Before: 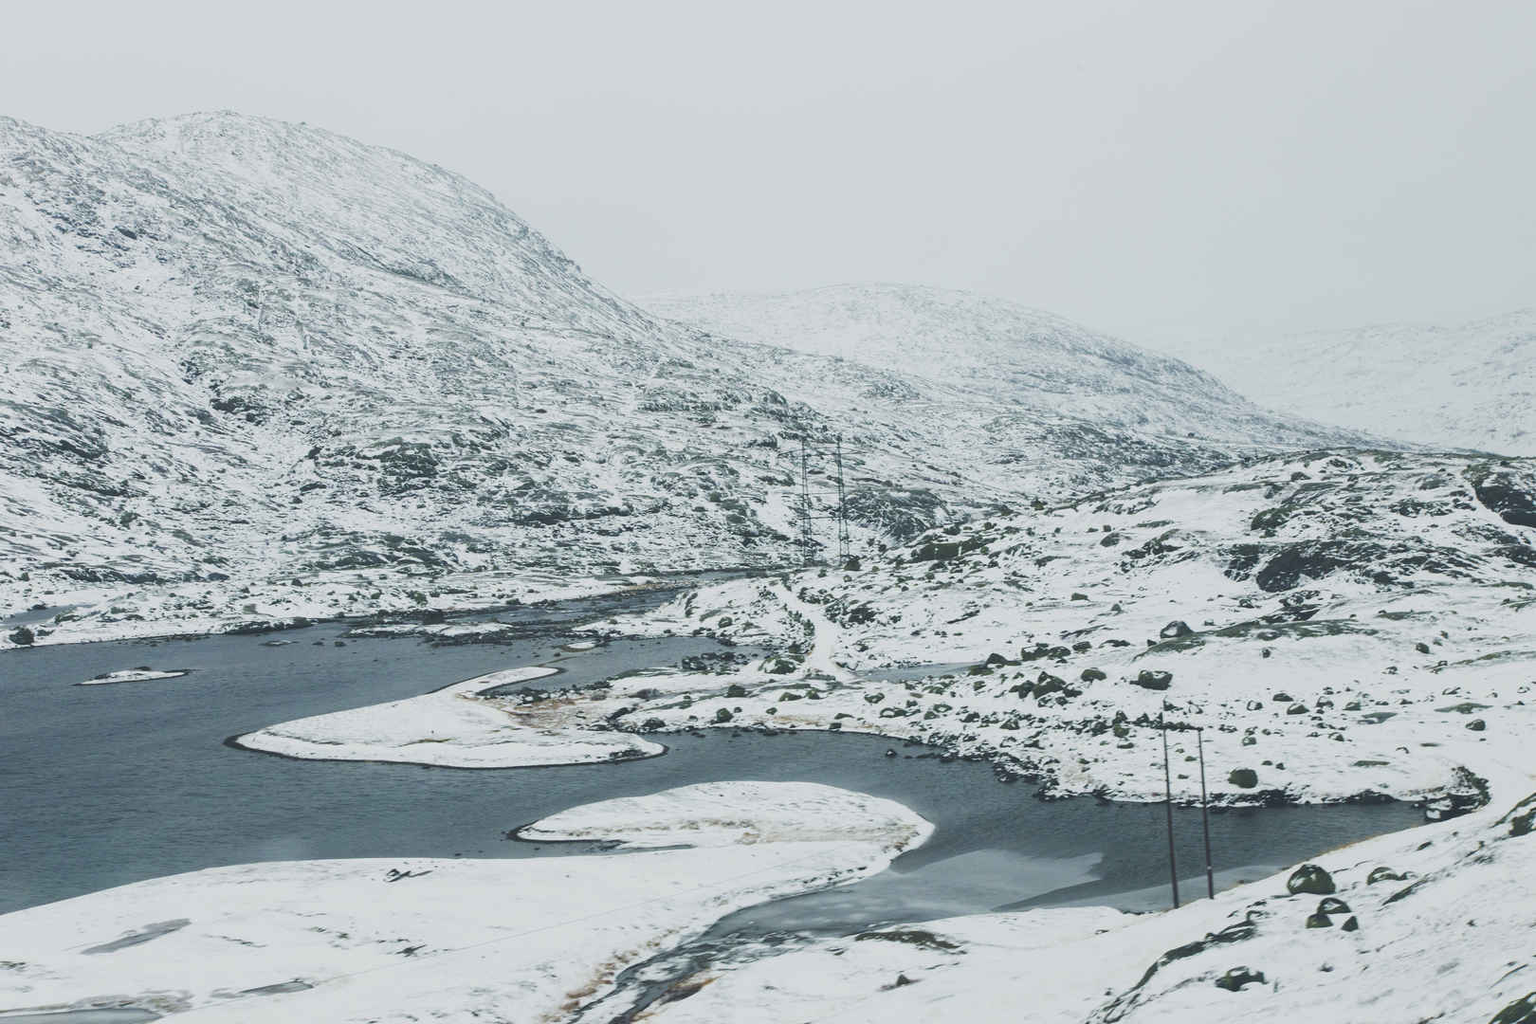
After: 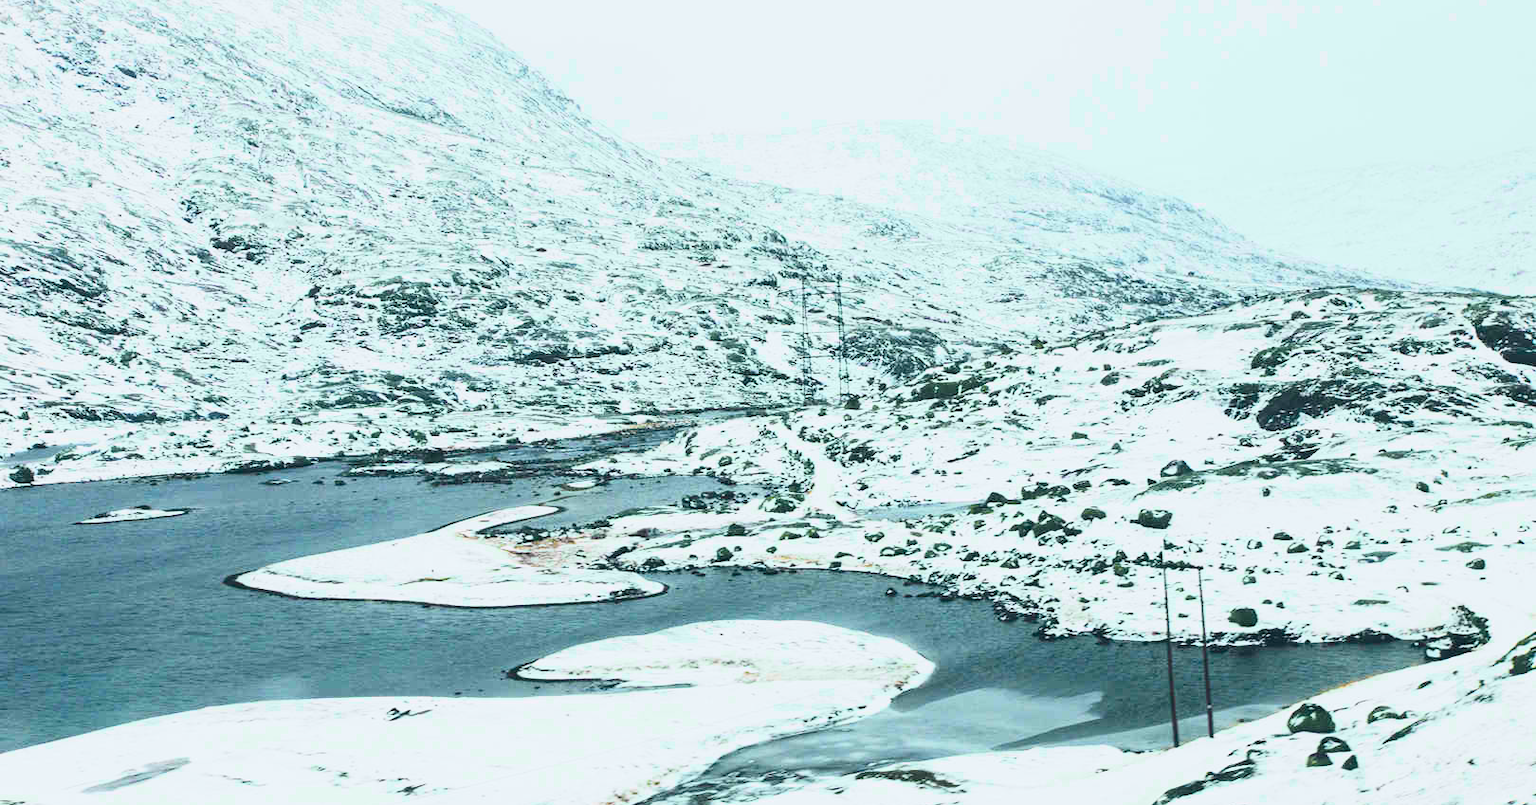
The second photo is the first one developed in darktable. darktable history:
crop and rotate: top 15.774%, bottom 5.506%
tone curve: curves: ch0 [(0, 0.023) (0.137, 0.069) (0.249, 0.163) (0.487, 0.491) (0.778, 0.858) (0.896, 0.94) (1, 0.988)]; ch1 [(0, 0) (0.396, 0.369) (0.483, 0.459) (0.498, 0.5) (0.515, 0.517) (0.562, 0.6) (0.611, 0.667) (0.692, 0.744) (0.798, 0.863) (1, 1)]; ch2 [(0, 0) (0.426, 0.398) (0.483, 0.481) (0.503, 0.503) (0.526, 0.527) (0.549, 0.59) (0.62, 0.666) (0.705, 0.755) (0.985, 0.966)], color space Lab, independent channels
contrast brightness saturation: contrast 0.2, brightness 0.16, saturation 0.22
